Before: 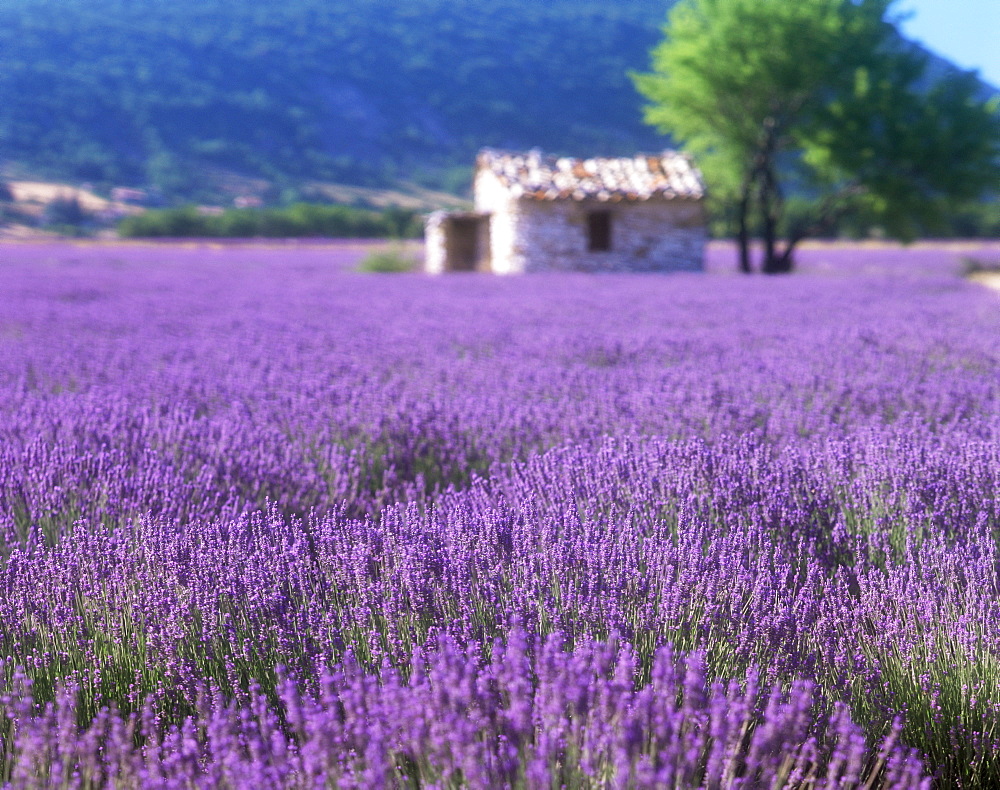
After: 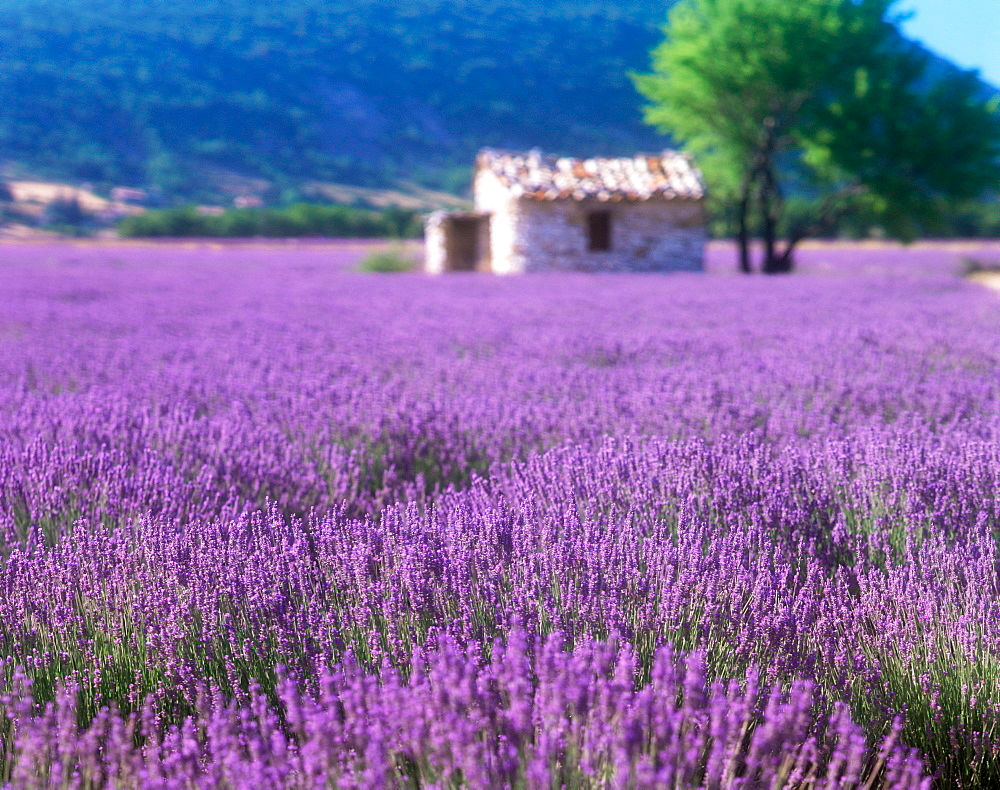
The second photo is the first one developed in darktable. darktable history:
tone equalizer: edges refinement/feathering 500, mask exposure compensation -1.57 EV, preserve details no
